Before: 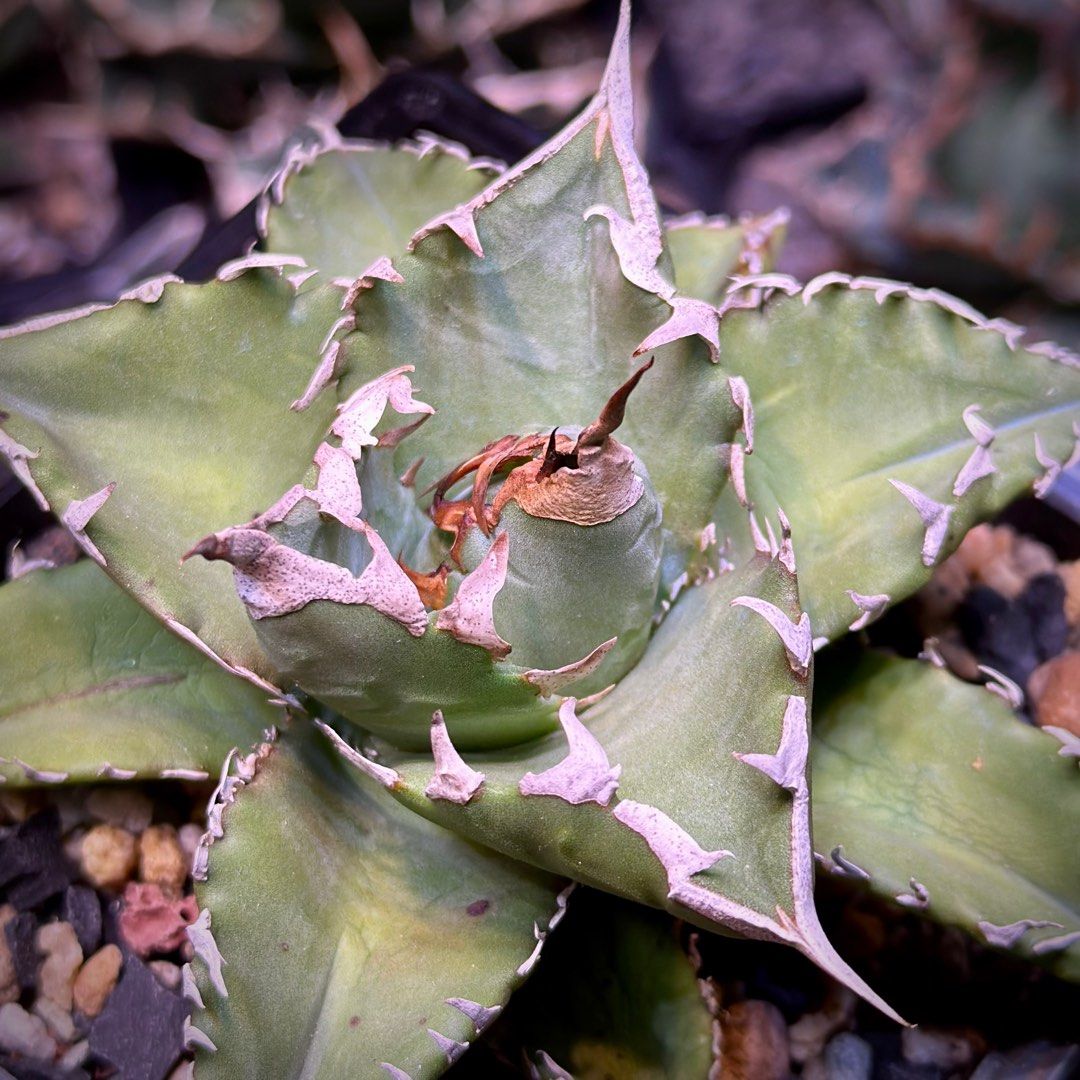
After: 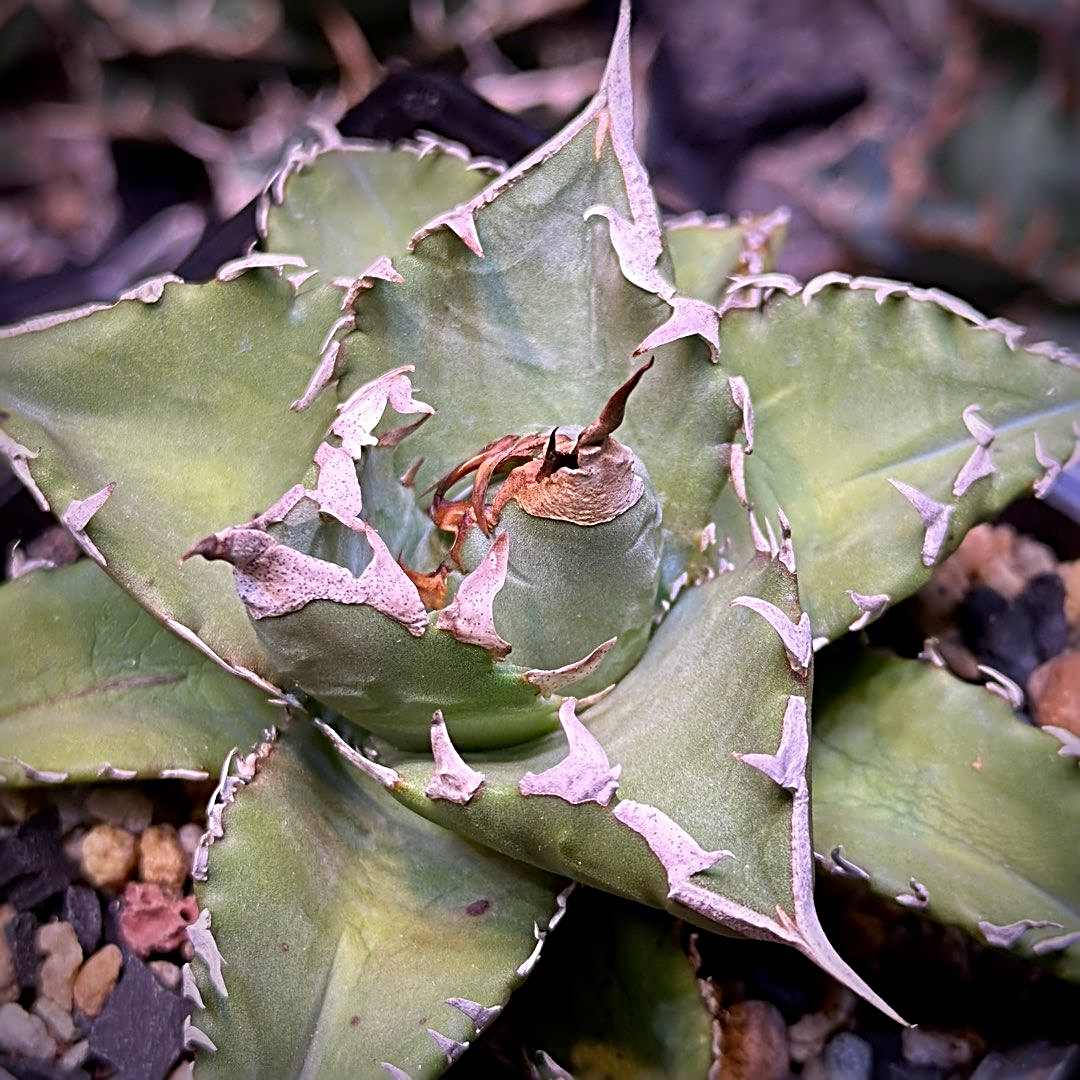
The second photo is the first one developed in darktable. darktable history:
sharpen: radius 3.956
